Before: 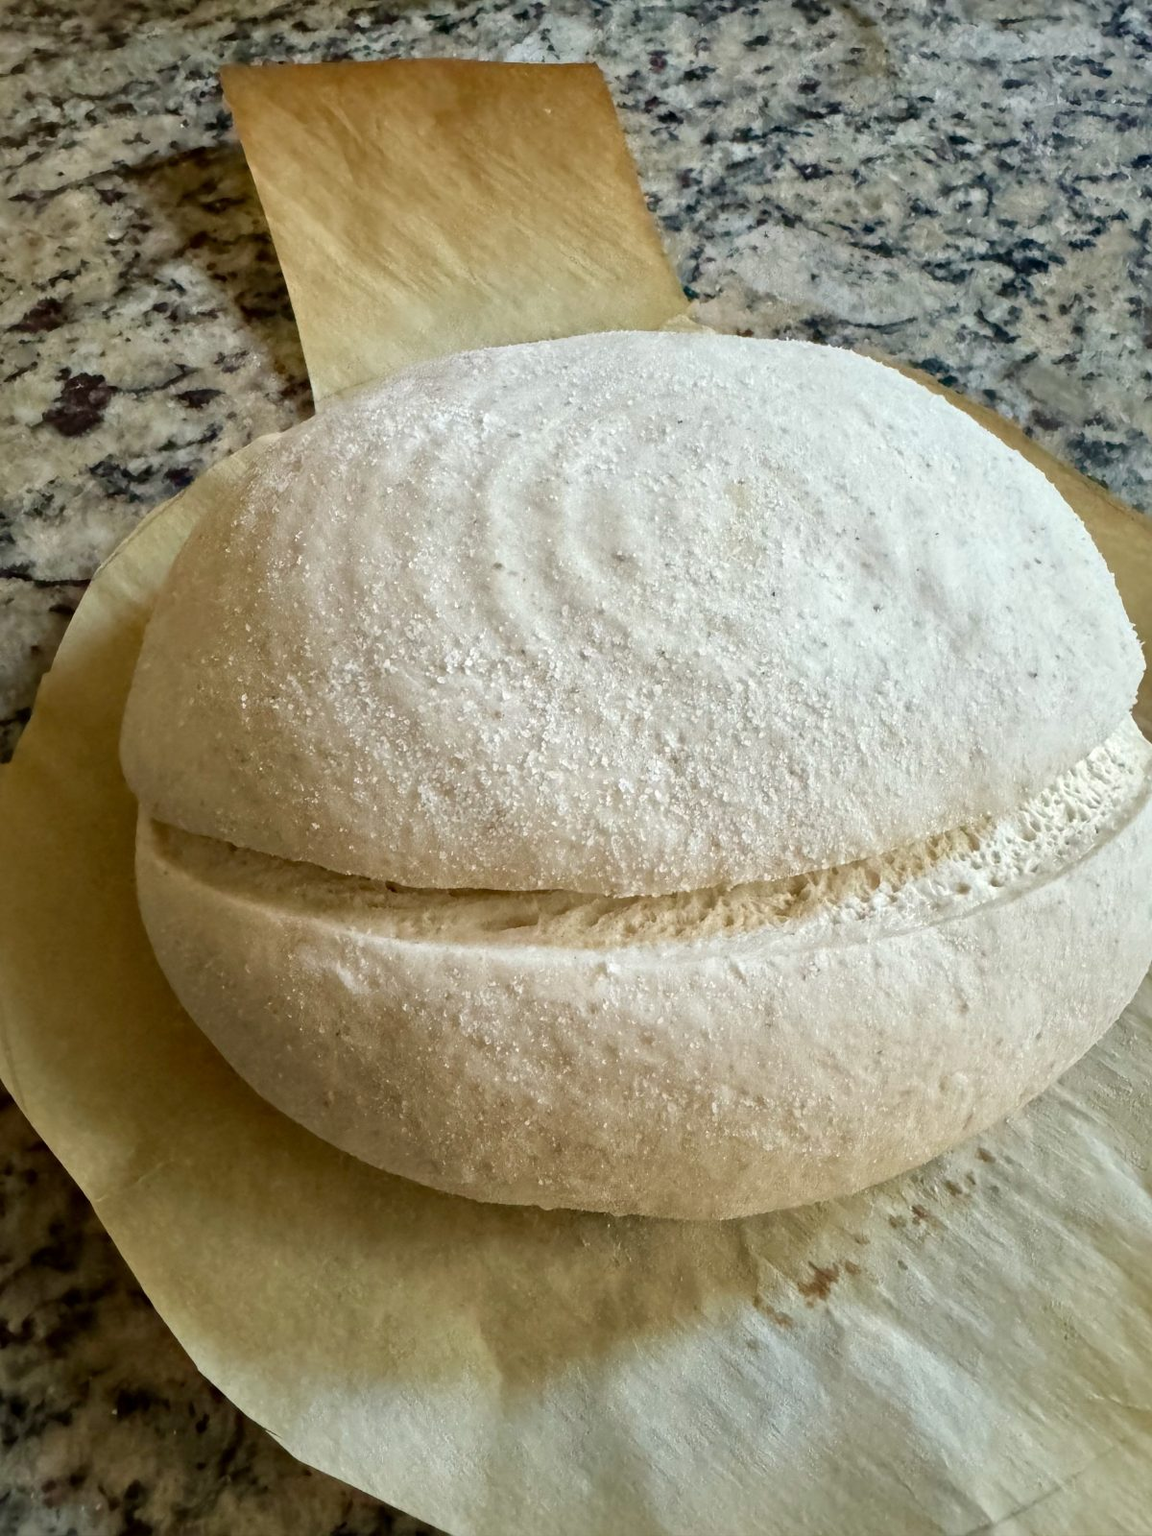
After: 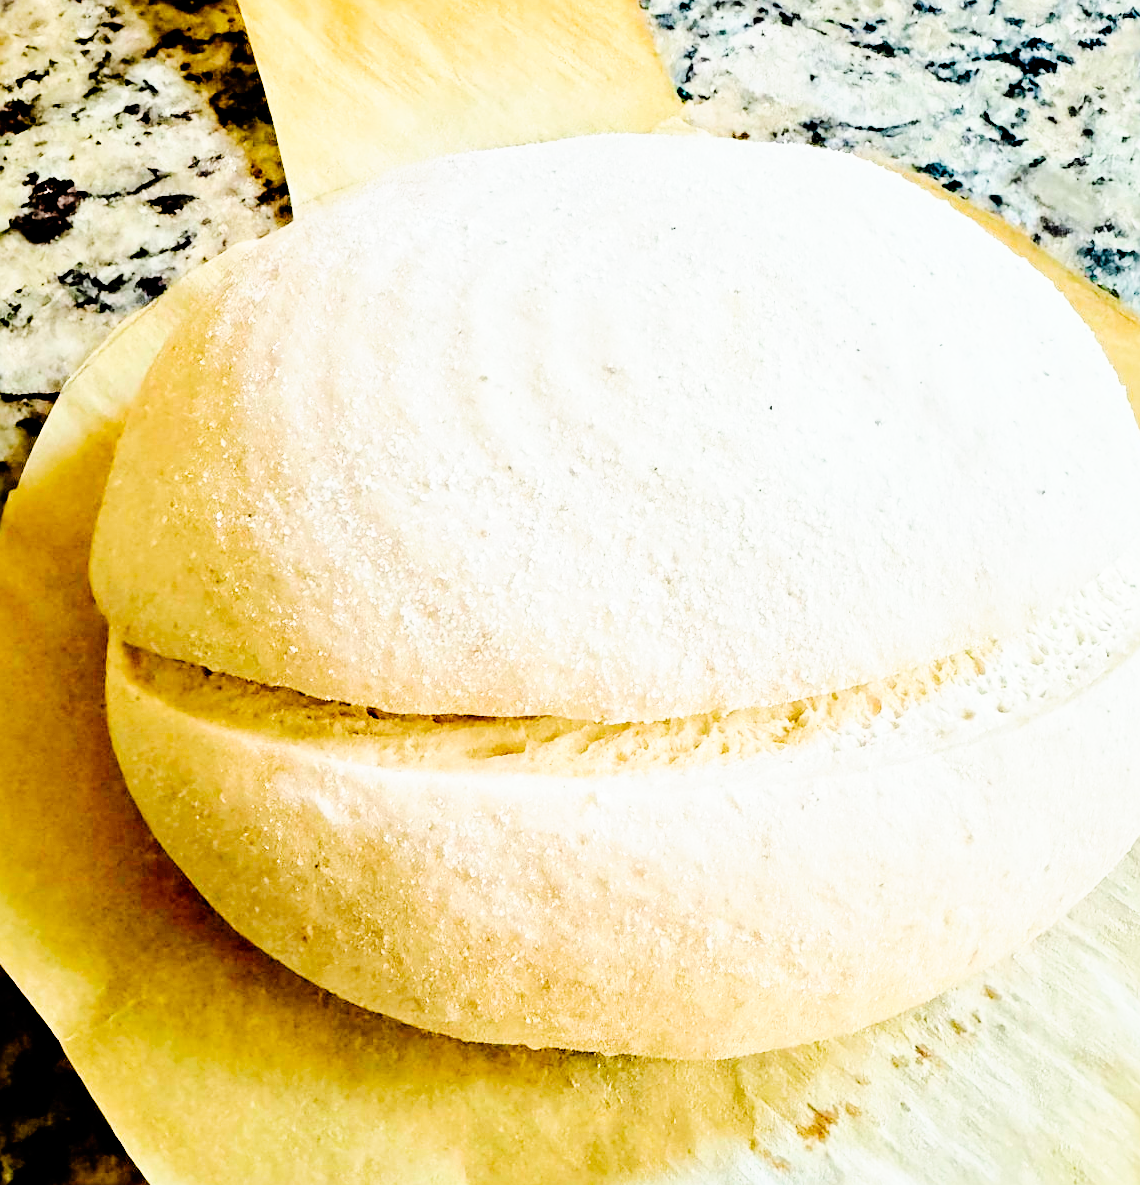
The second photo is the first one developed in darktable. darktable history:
contrast brightness saturation: contrast 0.07, brightness 0.18, saturation 0.4
sharpen: on, module defaults
color balance: mode lift, gamma, gain (sRGB)
filmic rgb: black relative exposure -5 EV, hardness 2.88, contrast 1.2, highlights saturation mix -30%
exposure: black level correction 0.011, exposure 1.088 EV, compensate exposure bias true, compensate highlight preservation false
crop and rotate: left 2.991%, top 13.302%, right 1.981%, bottom 12.636%
tone curve: curves: ch0 [(0, 0) (0.003, 0) (0.011, 0.001) (0.025, 0.003) (0.044, 0.005) (0.069, 0.011) (0.1, 0.021) (0.136, 0.035) (0.177, 0.079) (0.224, 0.134) (0.277, 0.219) (0.335, 0.315) (0.399, 0.42) (0.468, 0.529) (0.543, 0.636) (0.623, 0.727) (0.709, 0.805) (0.801, 0.88) (0.898, 0.957) (1, 1)], preserve colors none
